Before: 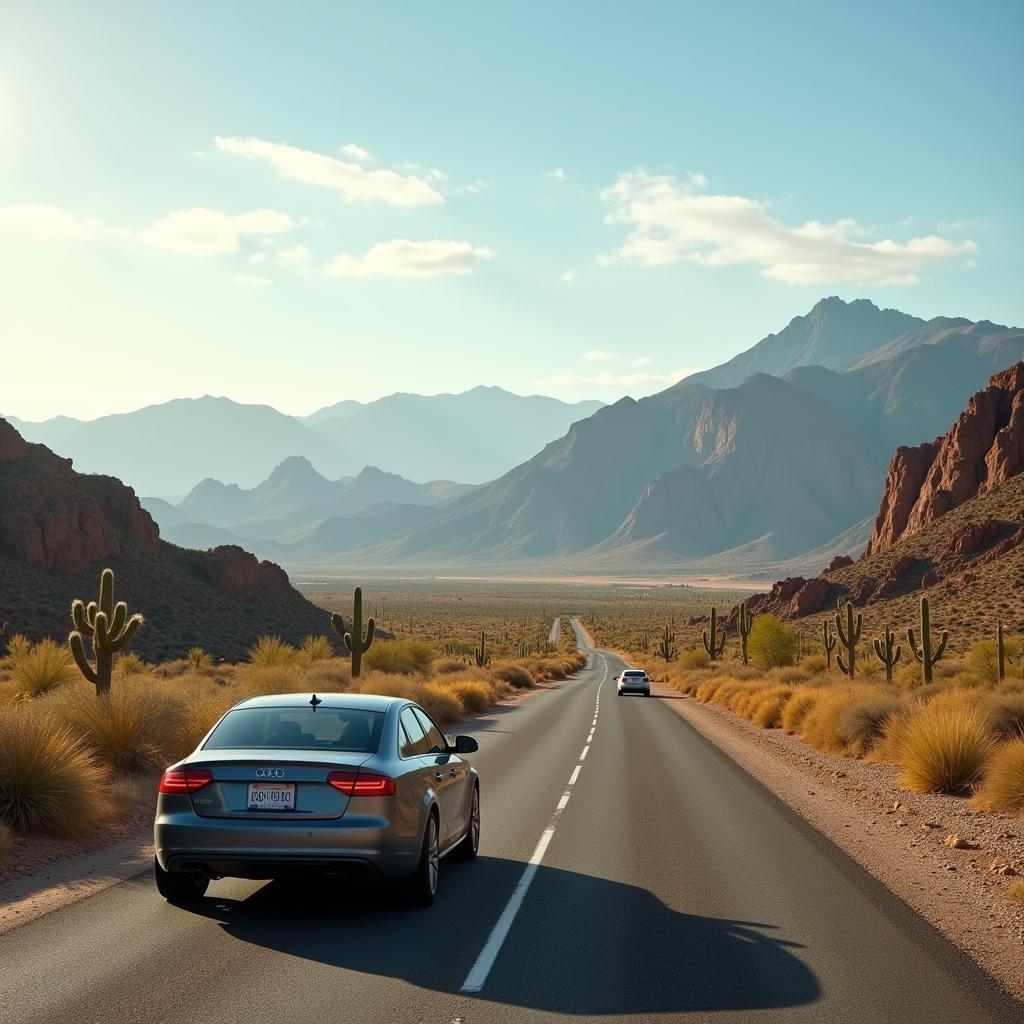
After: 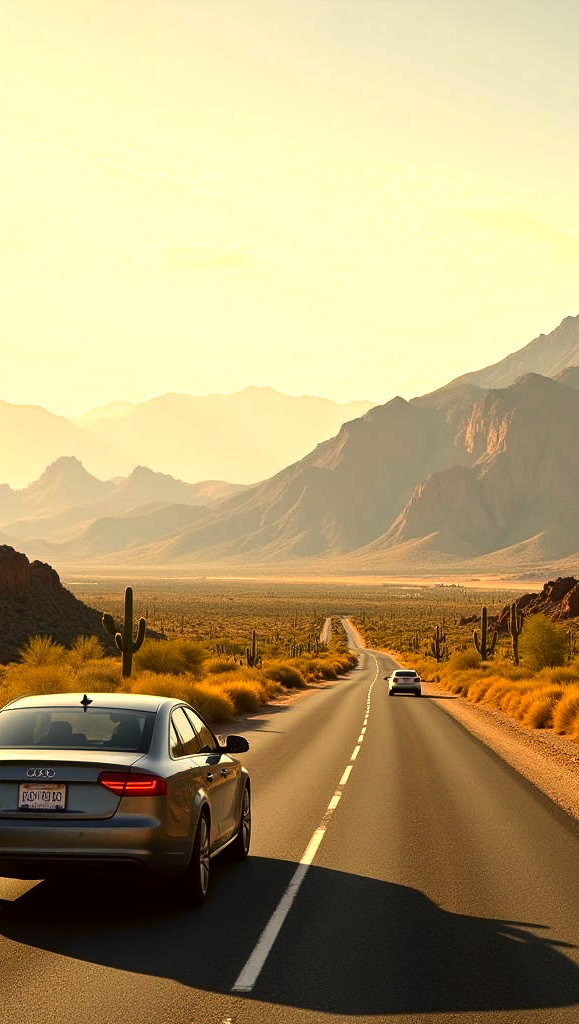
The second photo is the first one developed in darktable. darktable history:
crop and rotate: left 22.369%, right 21.025%
color correction: highlights a* 17.98, highlights b* 35.79, shadows a* 1.66, shadows b* 5.93, saturation 1.04
tone equalizer: -8 EV -0.737 EV, -7 EV -0.69 EV, -6 EV -0.601 EV, -5 EV -0.403 EV, -3 EV 0.376 EV, -2 EV 0.6 EV, -1 EV 0.689 EV, +0 EV 0.75 EV, edges refinement/feathering 500, mask exposure compensation -1.57 EV, preserve details no
